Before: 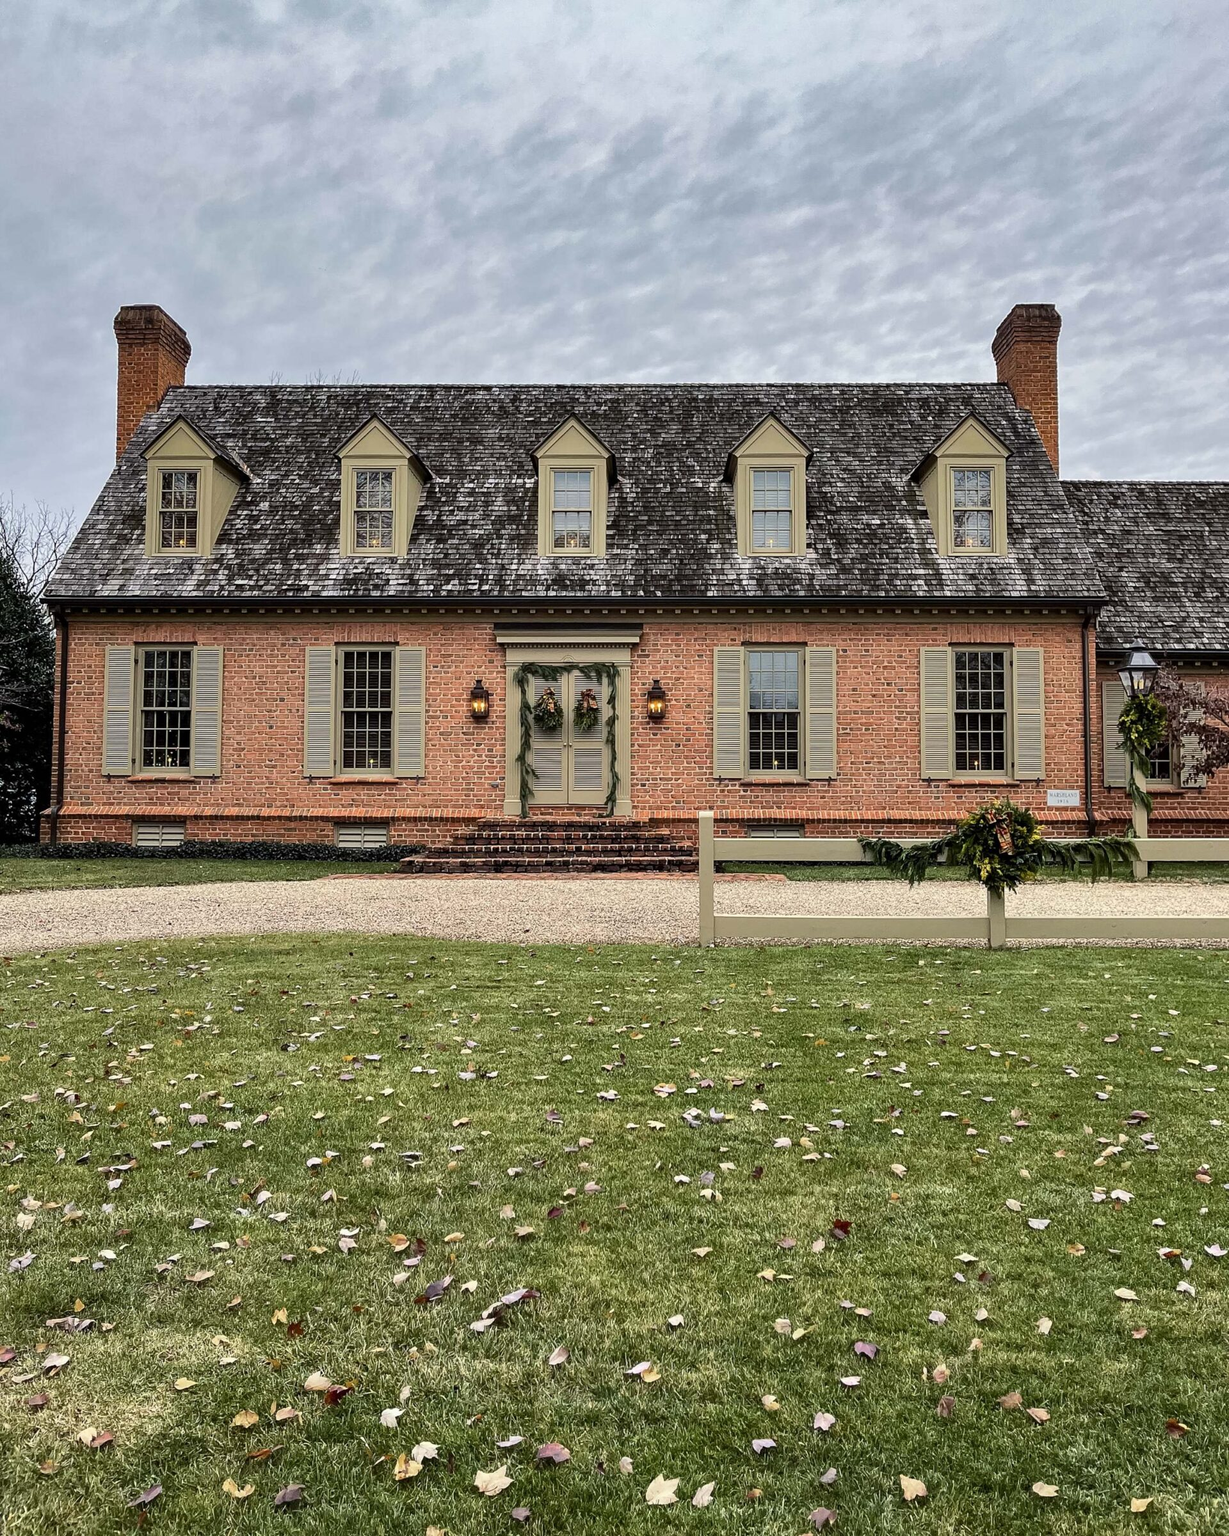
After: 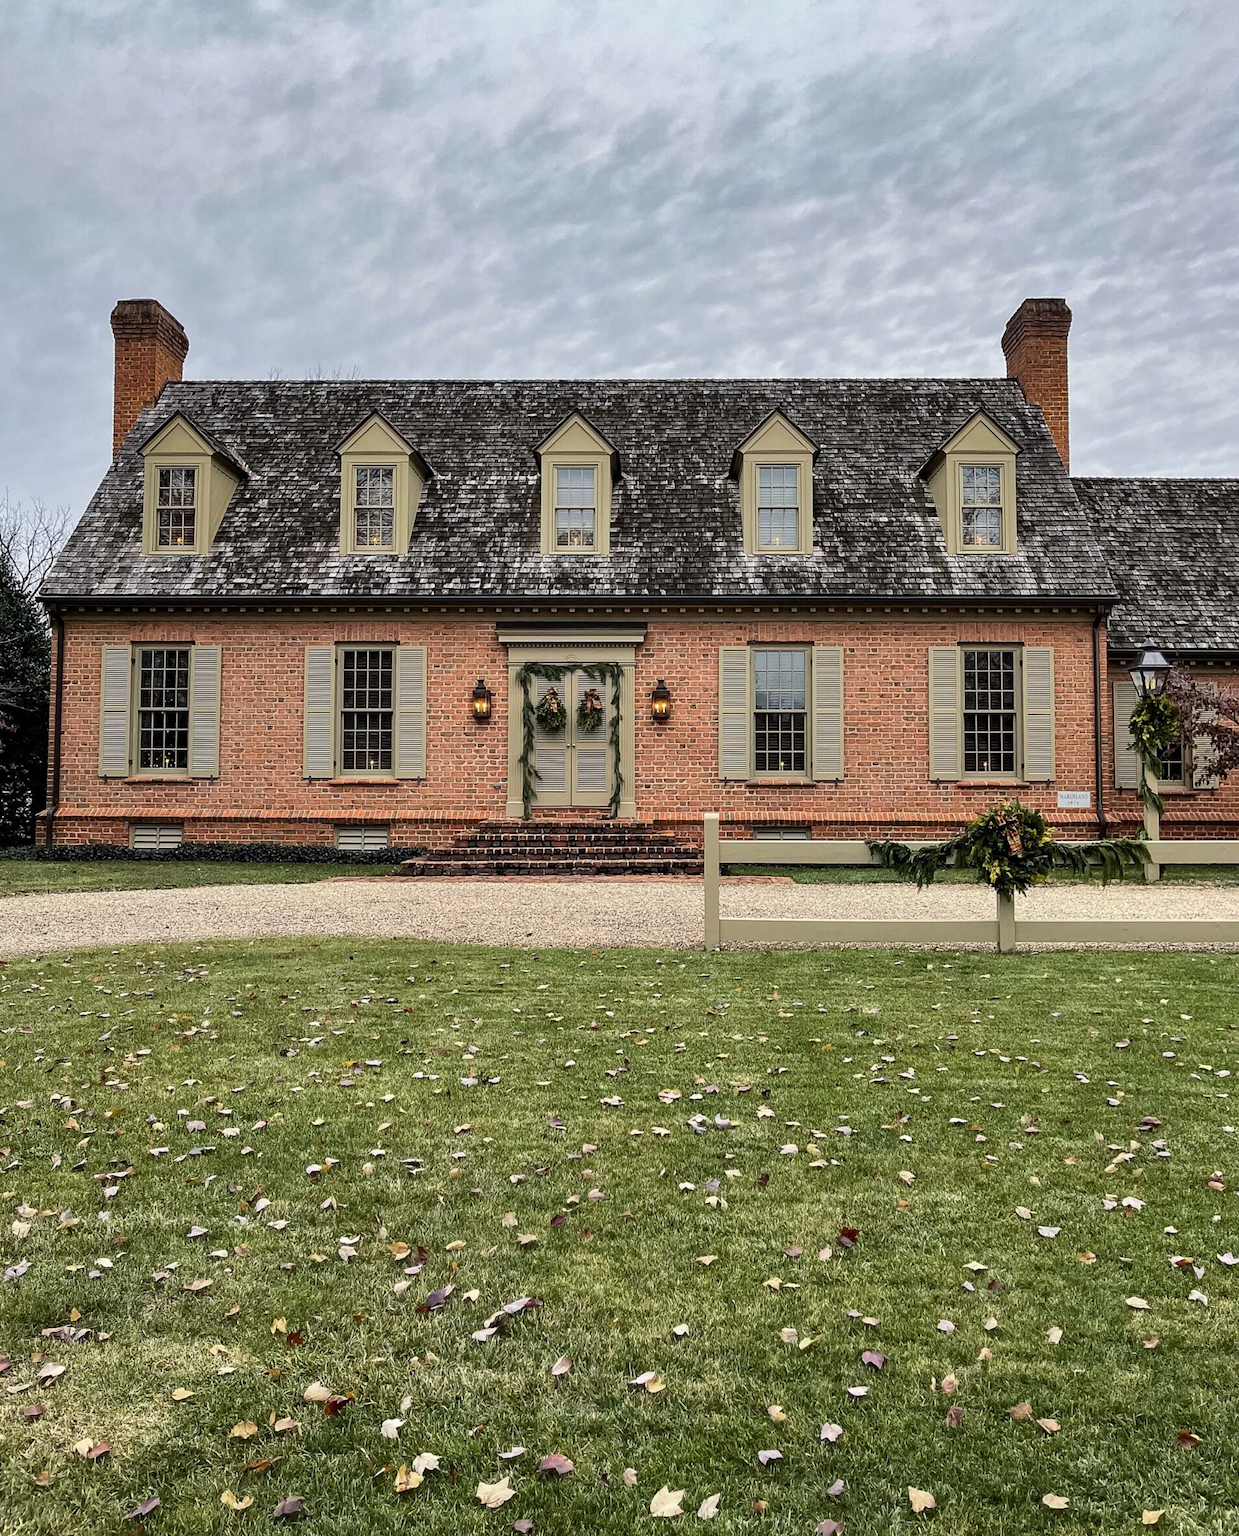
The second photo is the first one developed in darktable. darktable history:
crop: left 0.435%, top 0.683%, right 0.188%, bottom 0.769%
